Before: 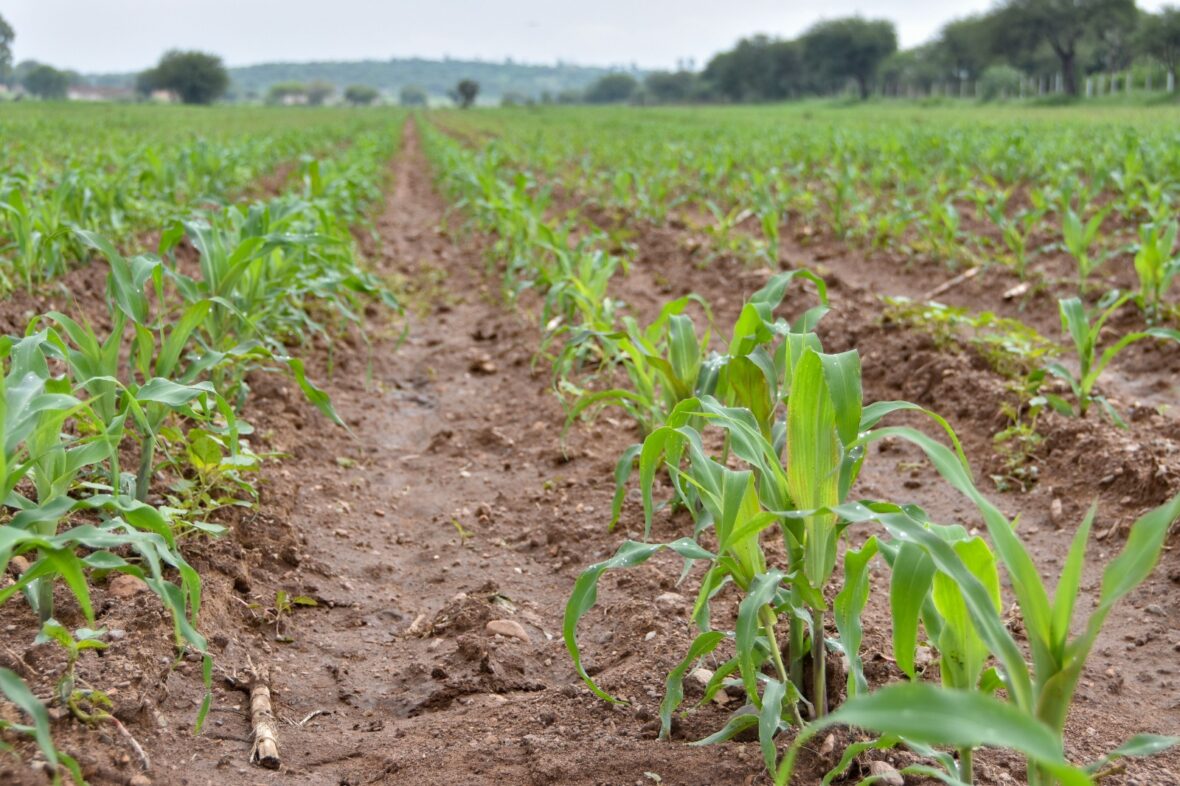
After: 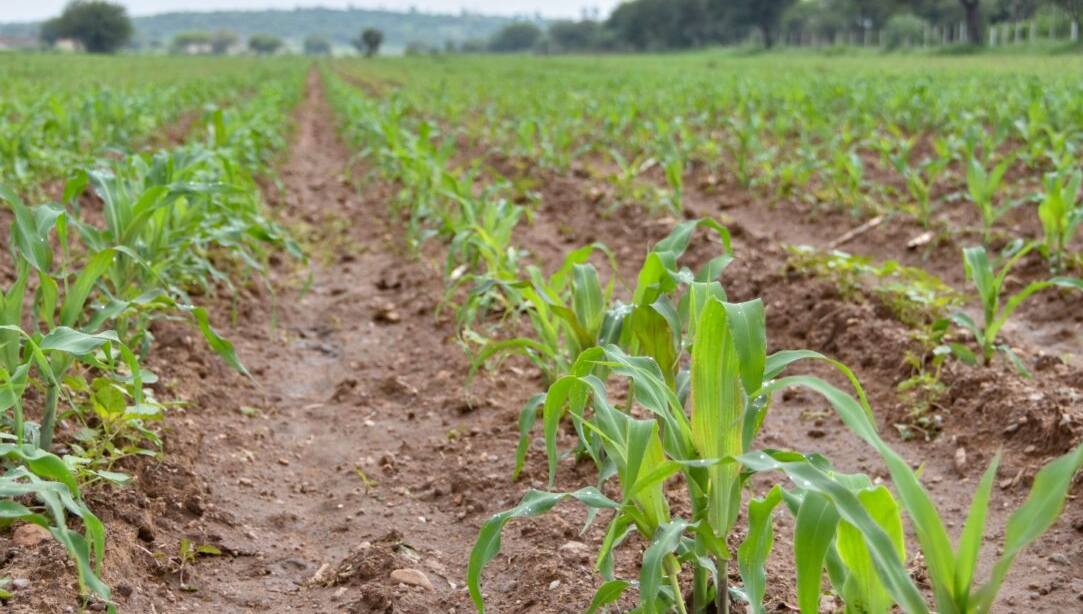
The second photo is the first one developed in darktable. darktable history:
crop: left 8.15%, top 6.546%, bottom 15.272%
